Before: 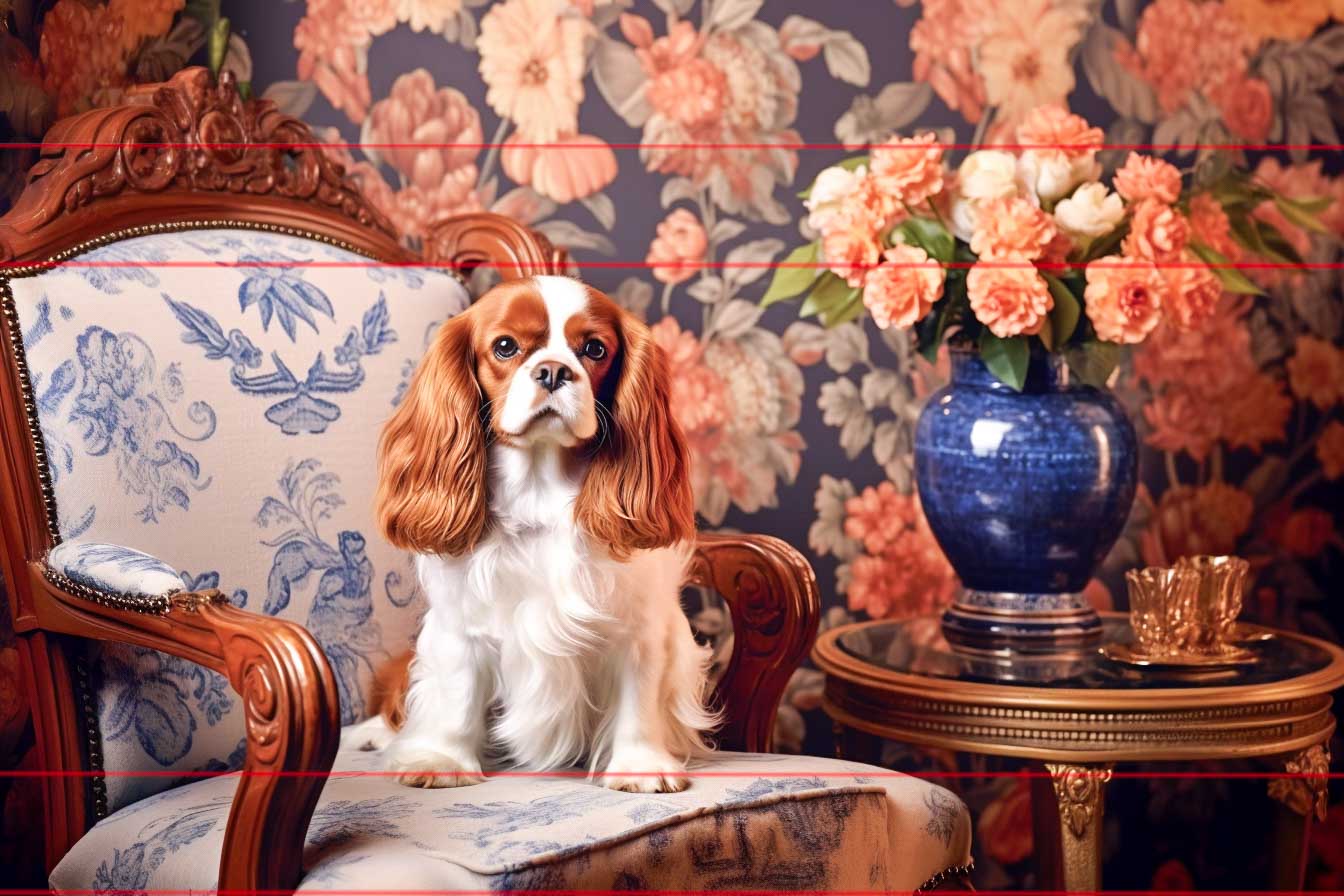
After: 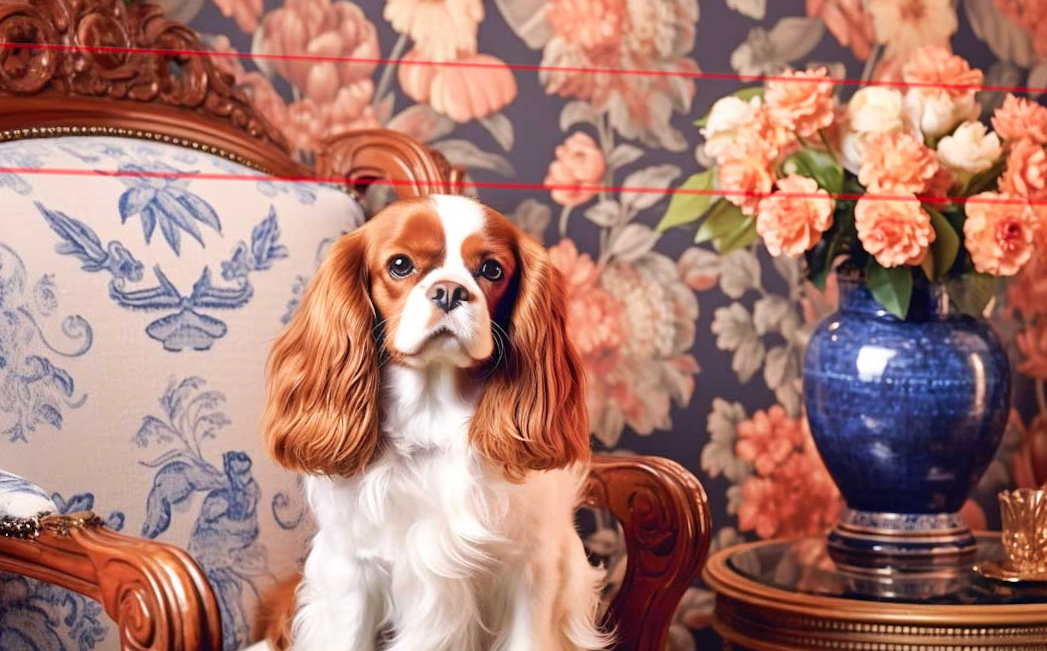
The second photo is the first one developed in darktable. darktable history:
bloom: size 3%, threshold 100%, strength 0%
rotate and perspective: rotation 0.679°, lens shift (horizontal) 0.136, crop left 0.009, crop right 0.991, crop top 0.078, crop bottom 0.95
crop and rotate: left 10.77%, top 5.1%, right 10.41%, bottom 16.76%
